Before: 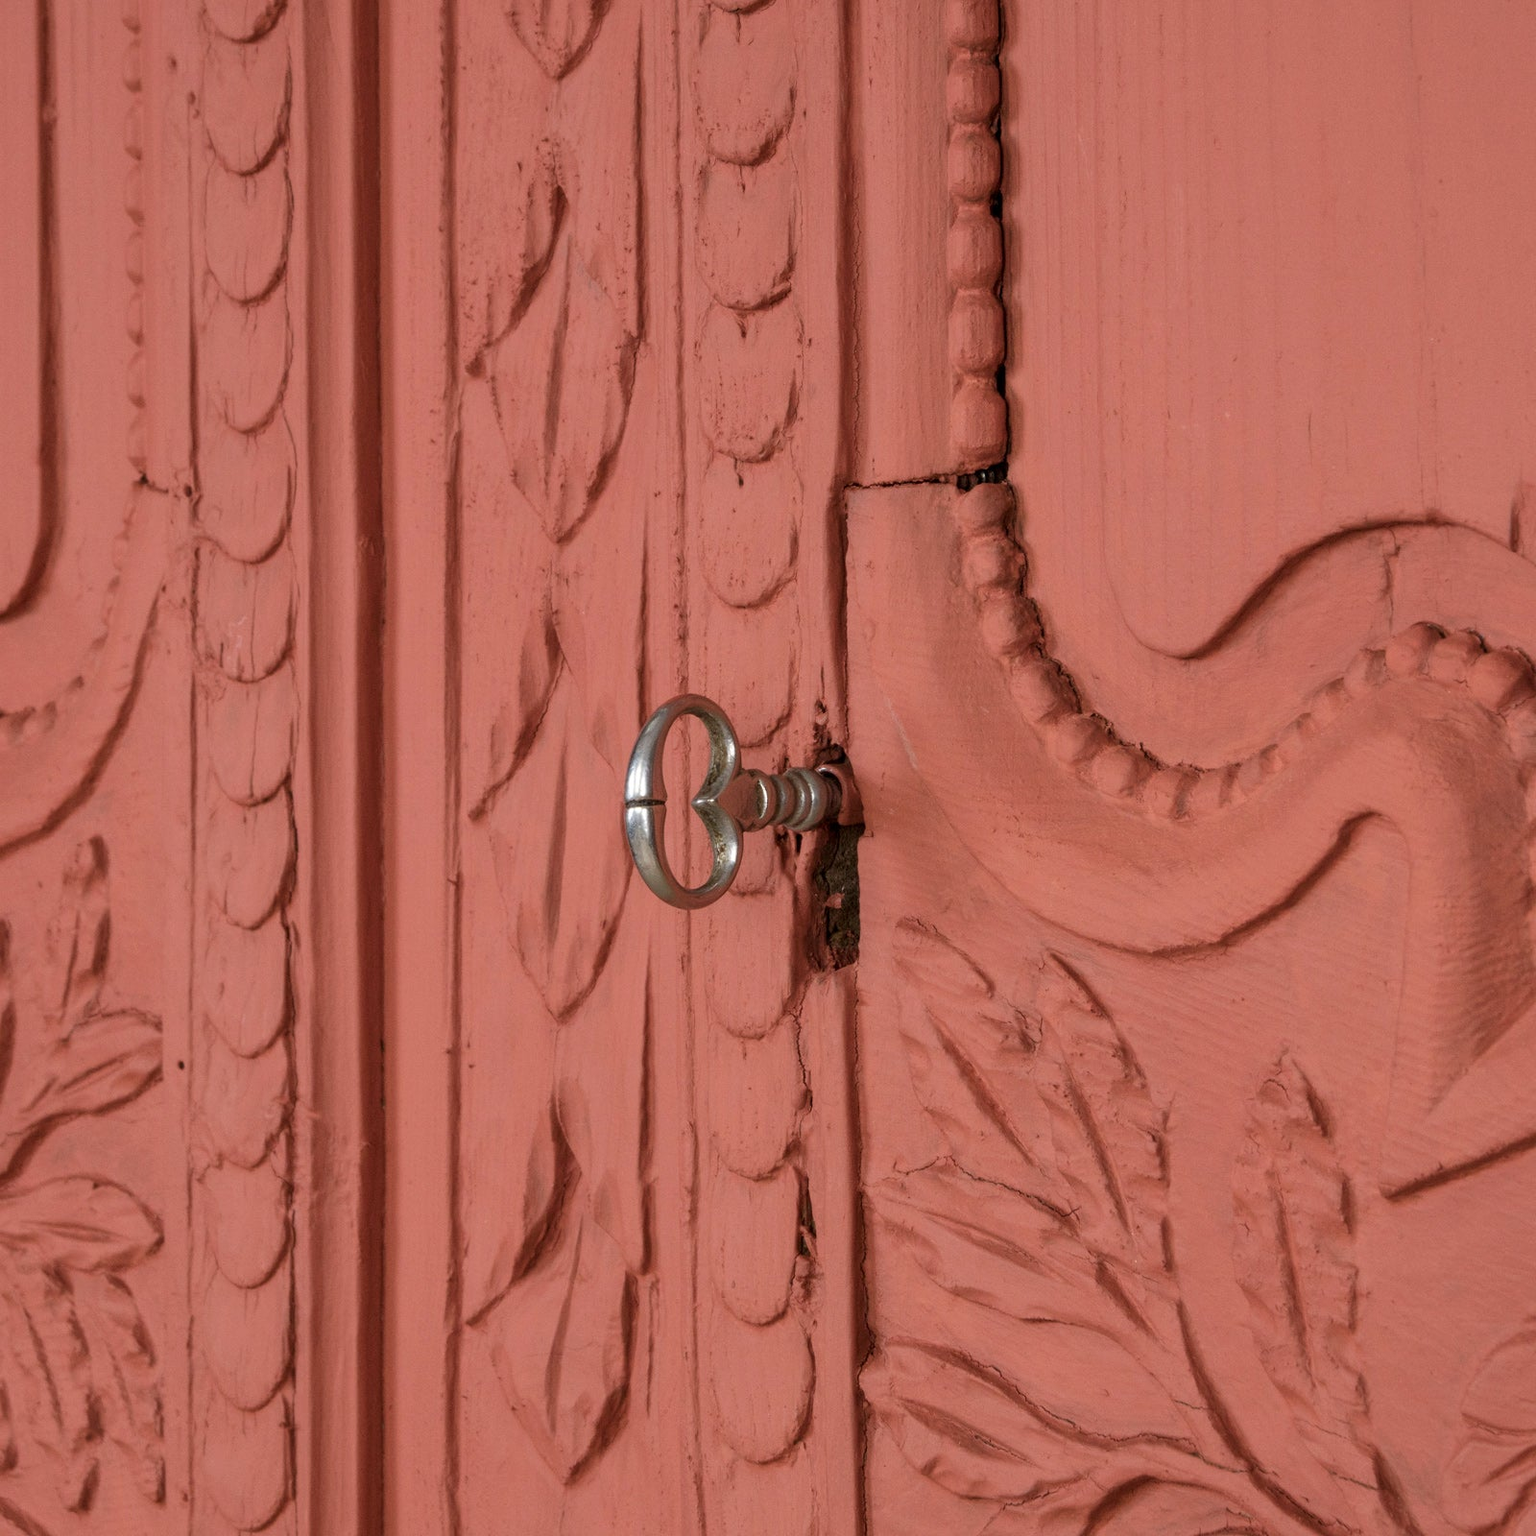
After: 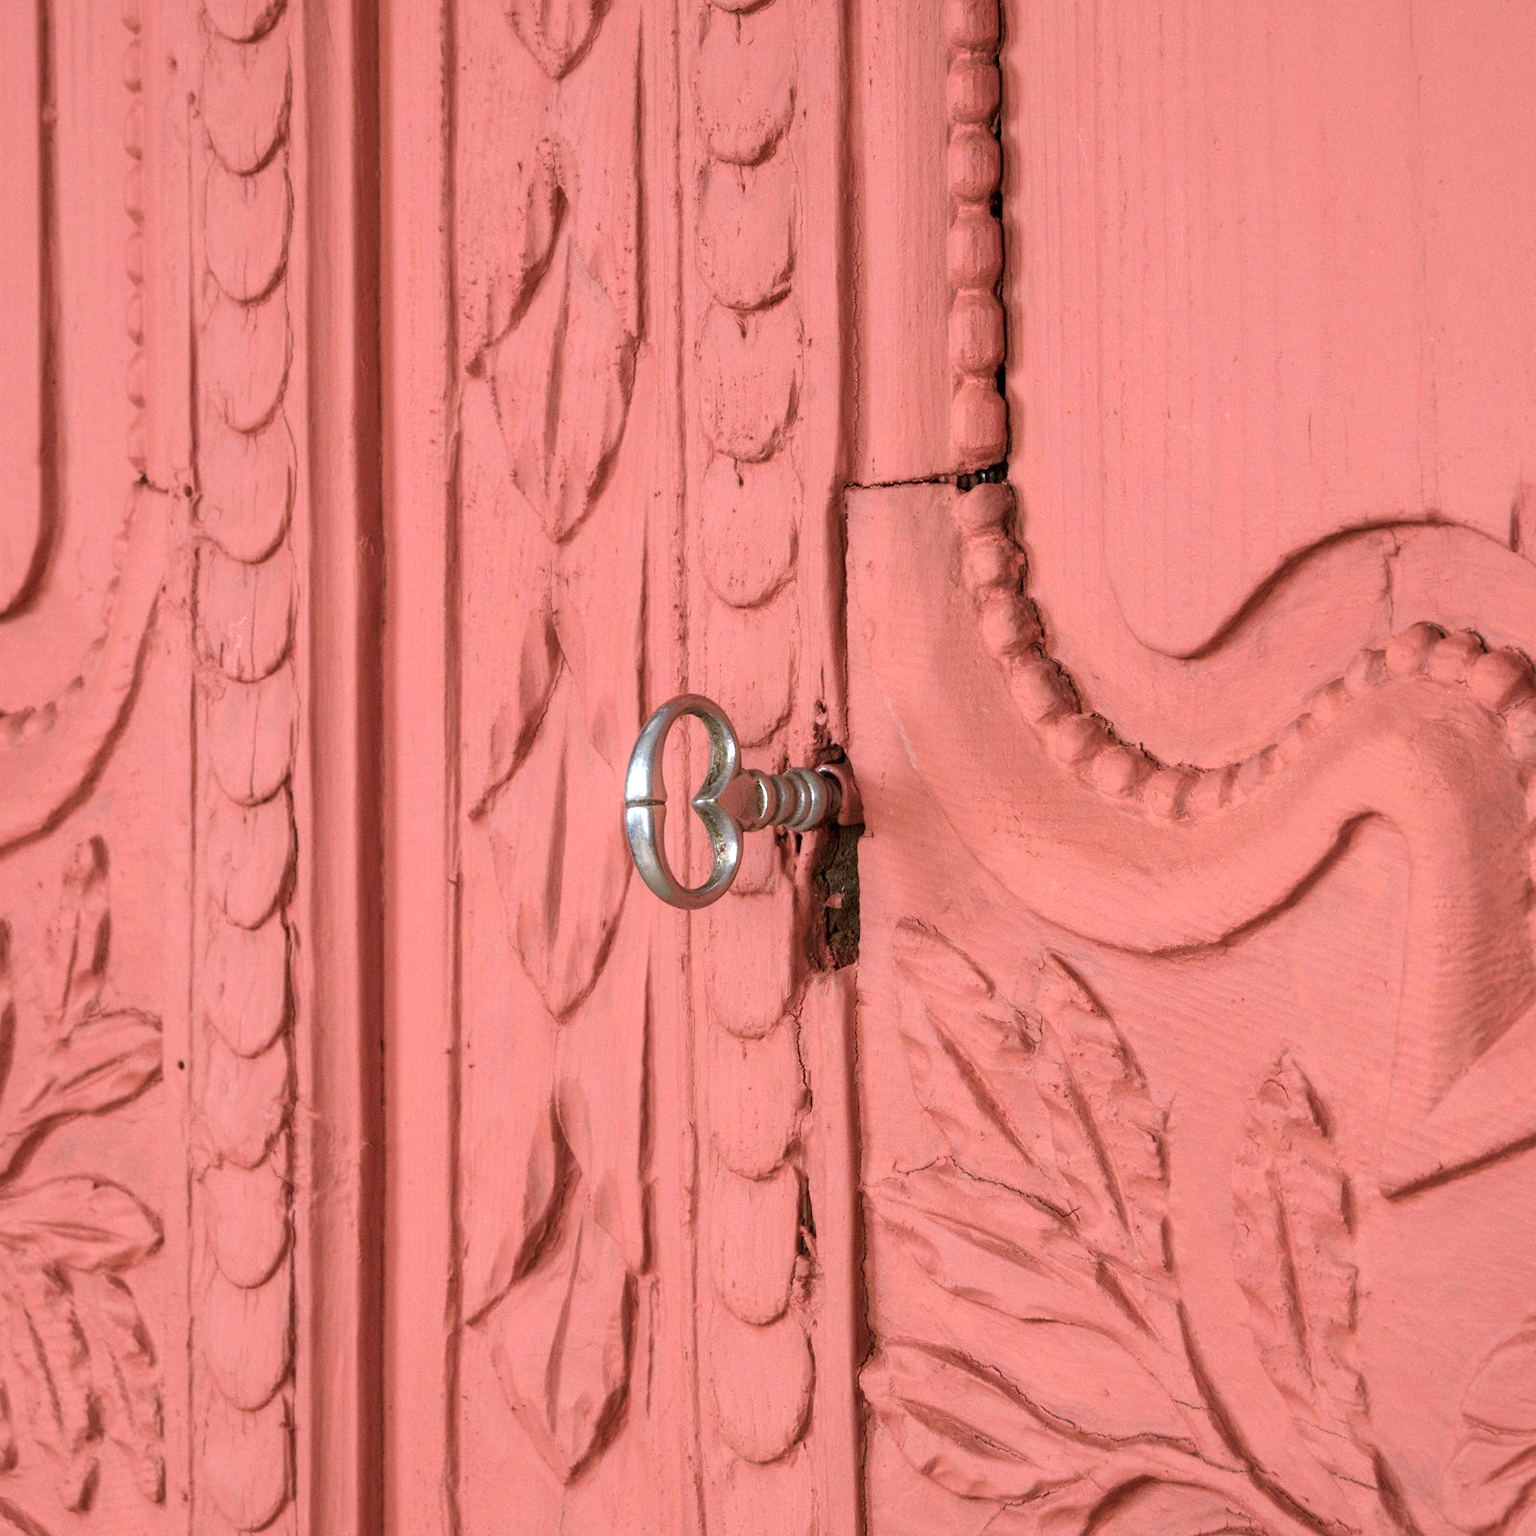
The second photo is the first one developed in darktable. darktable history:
exposure: exposure 0.74 EV, compensate highlight preservation false
bloom: size 5%, threshold 95%, strength 15%
color correction: highlights a* -0.772, highlights b* -8.92
